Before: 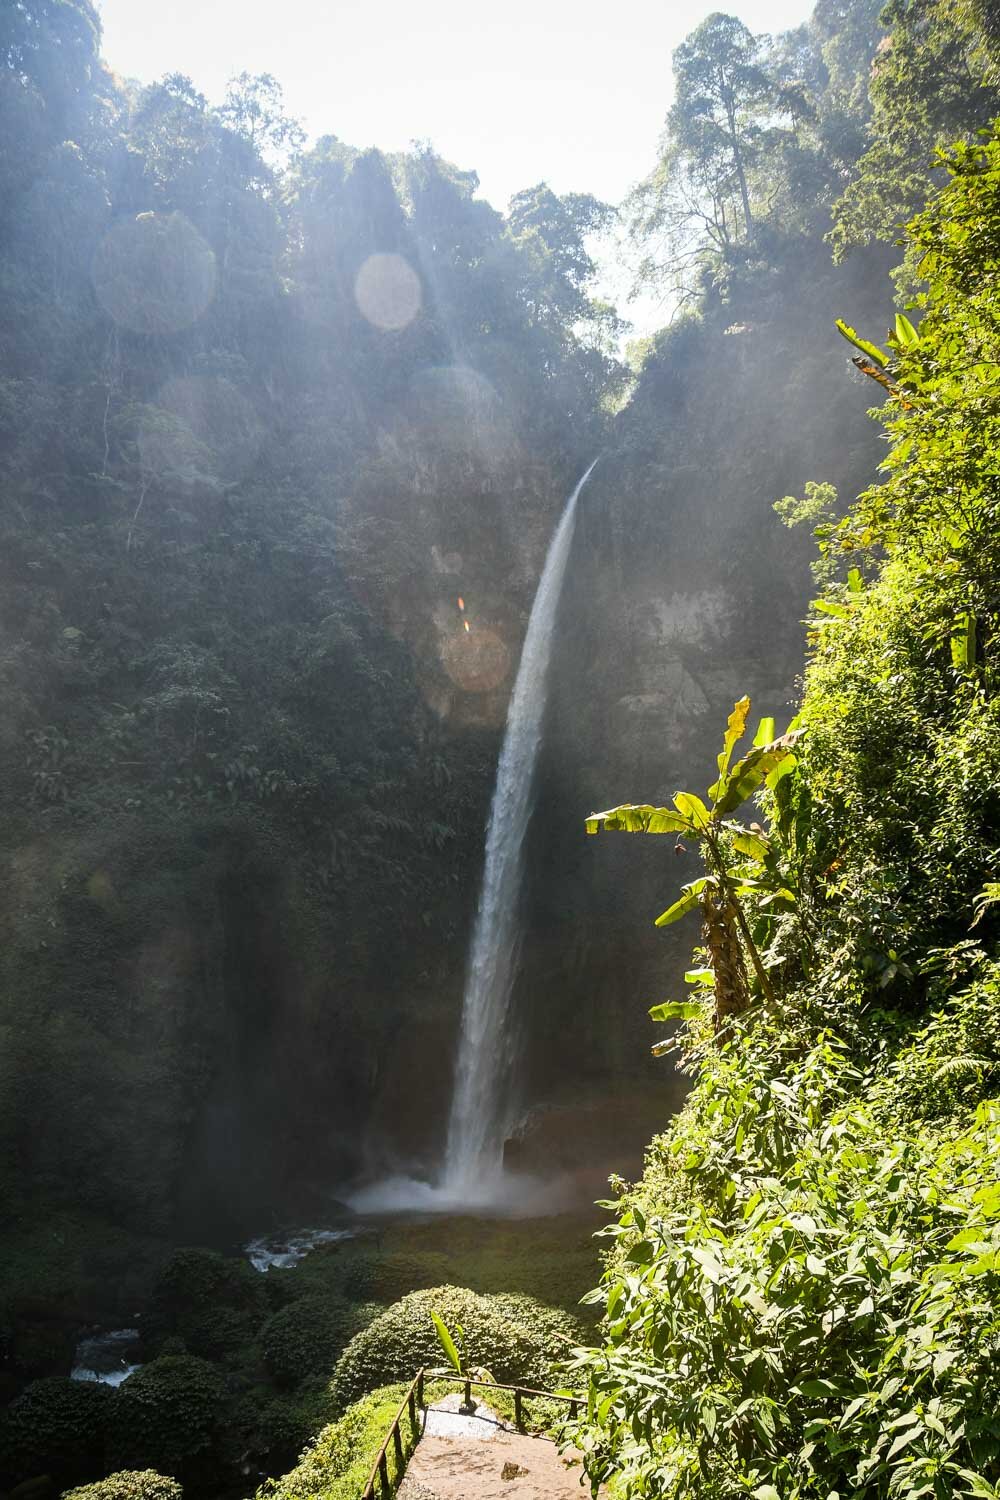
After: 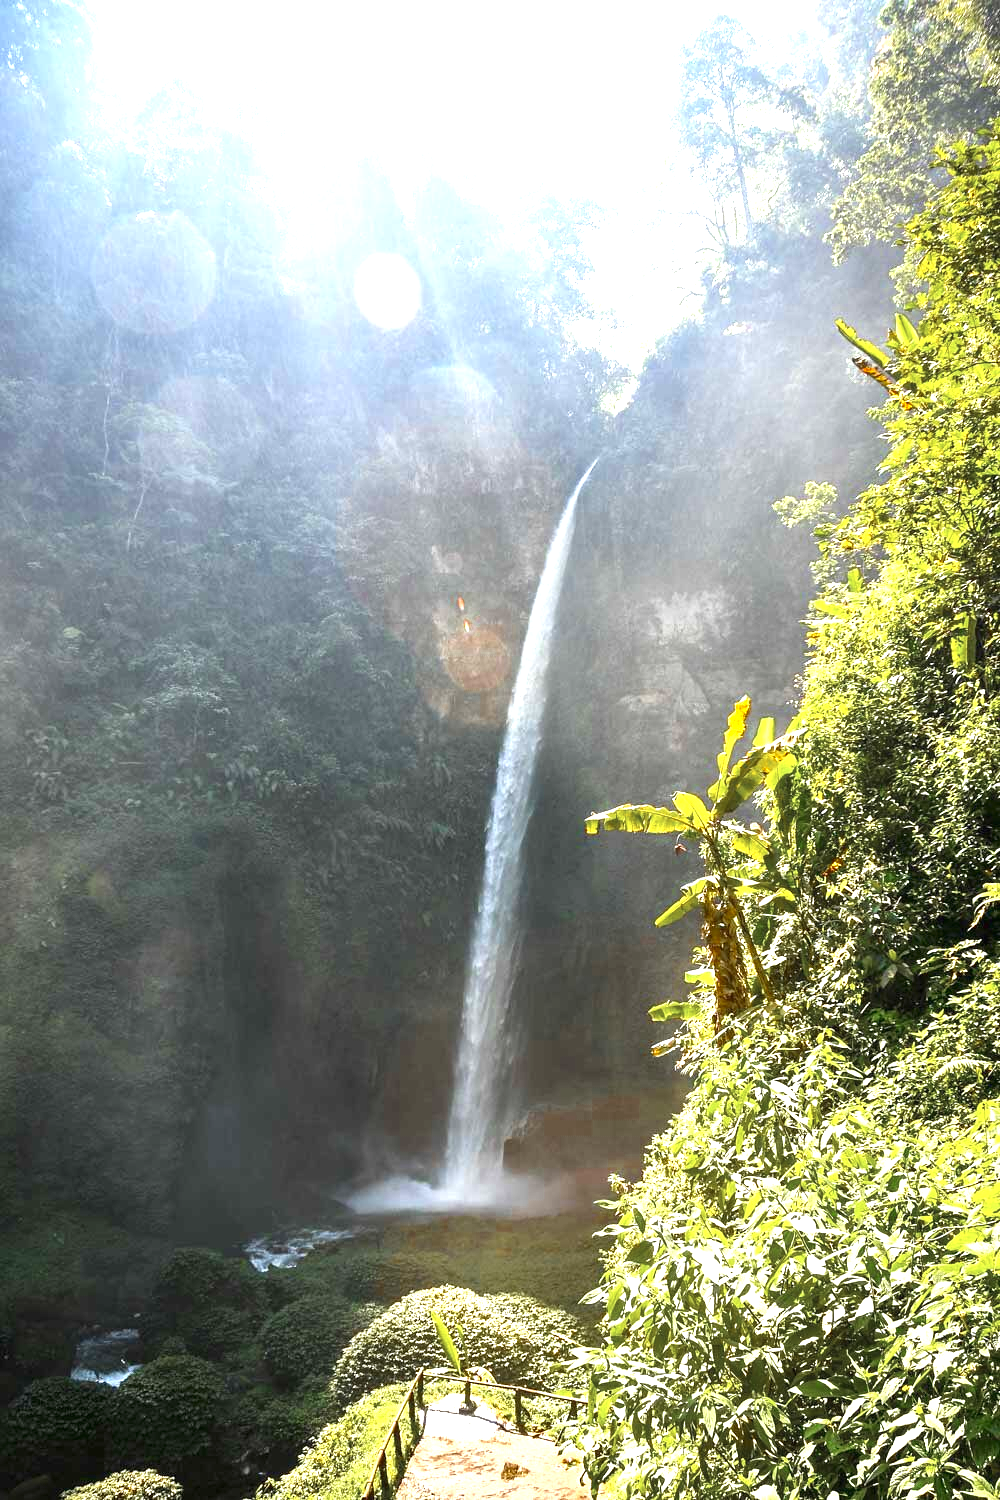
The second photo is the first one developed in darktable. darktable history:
exposure: black level correction 0, exposure 1.461 EV, compensate highlight preservation false
color zones: curves: ch0 [(0.11, 0.396) (0.195, 0.36) (0.25, 0.5) (0.303, 0.412) (0.357, 0.544) (0.75, 0.5) (0.967, 0.328)]; ch1 [(0, 0.468) (0.112, 0.512) (0.202, 0.6) (0.25, 0.5) (0.307, 0.352) (0.357, 0.544) (0.75, 0.5) (0.963, 0.524)]
